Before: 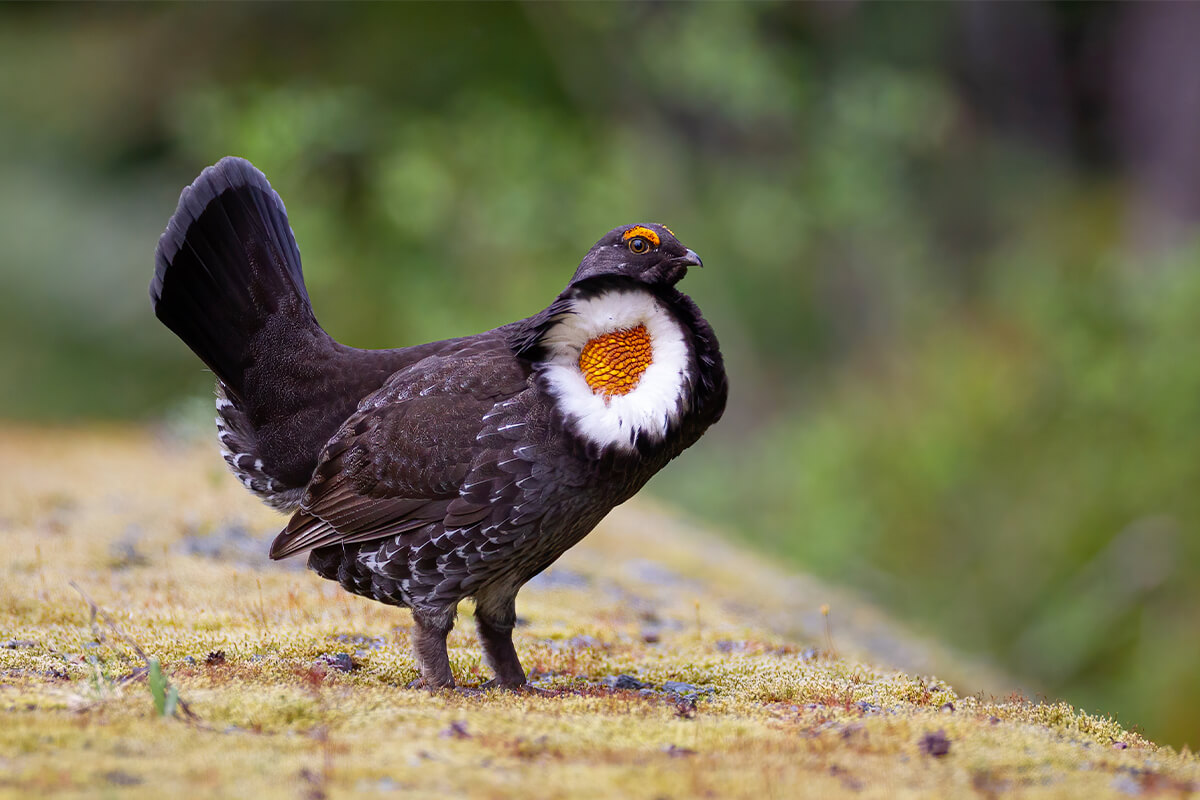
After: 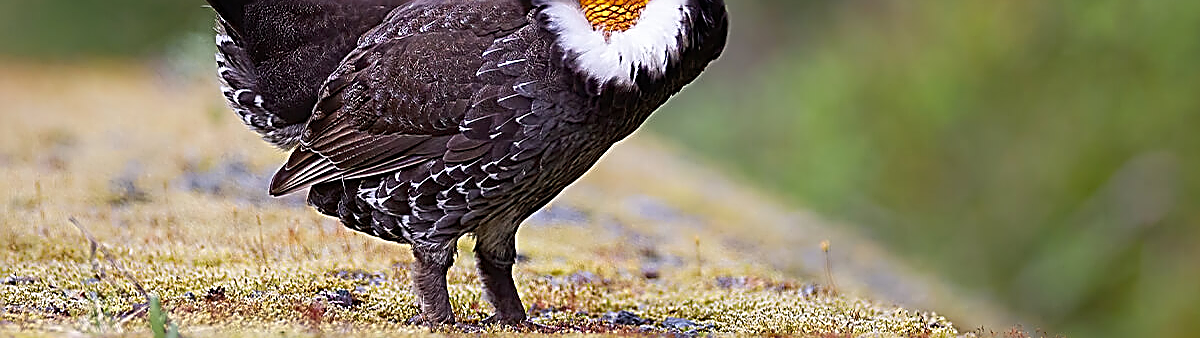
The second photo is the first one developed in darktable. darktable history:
sharpen: amount 1.996
crop: top 45.536%, bottom 12.165%
shadows and highlights: shadows 36.81, highlights -28.14, soften with gaussian
